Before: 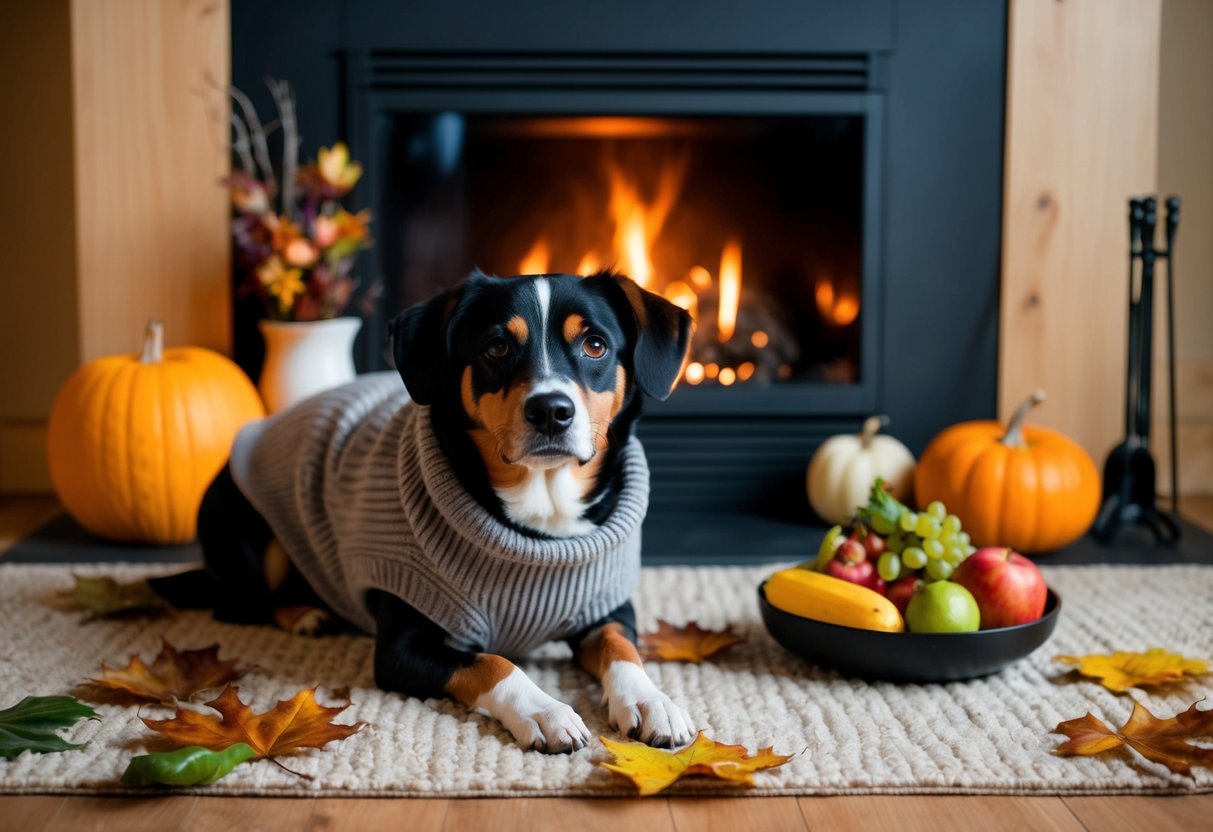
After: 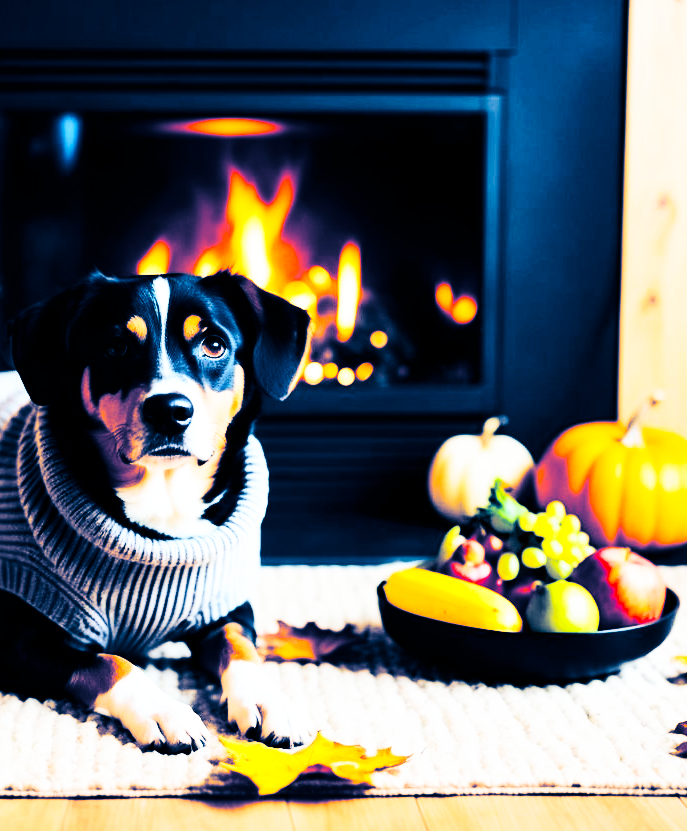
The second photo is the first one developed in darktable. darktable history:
base curve: curves: ch0 [(0, 0) (0.007, 0.004) (0.027, 0.03) (0.046, 0.07) (0.207, 0.54) (0.442, 0.872) (0.673, 0.972) (1, 1)], preserve colors none
tone equalizer: on, module defaults
contrast brightness saturation: contrast 0.4, brightness 0.05, saturation 0.25
crop: left 31.458%, top 0%, right 11.876%
split-toning: shadows › hue 226.8°, shadows › saturation 1, highlights › saturation 0, balance -61.41
